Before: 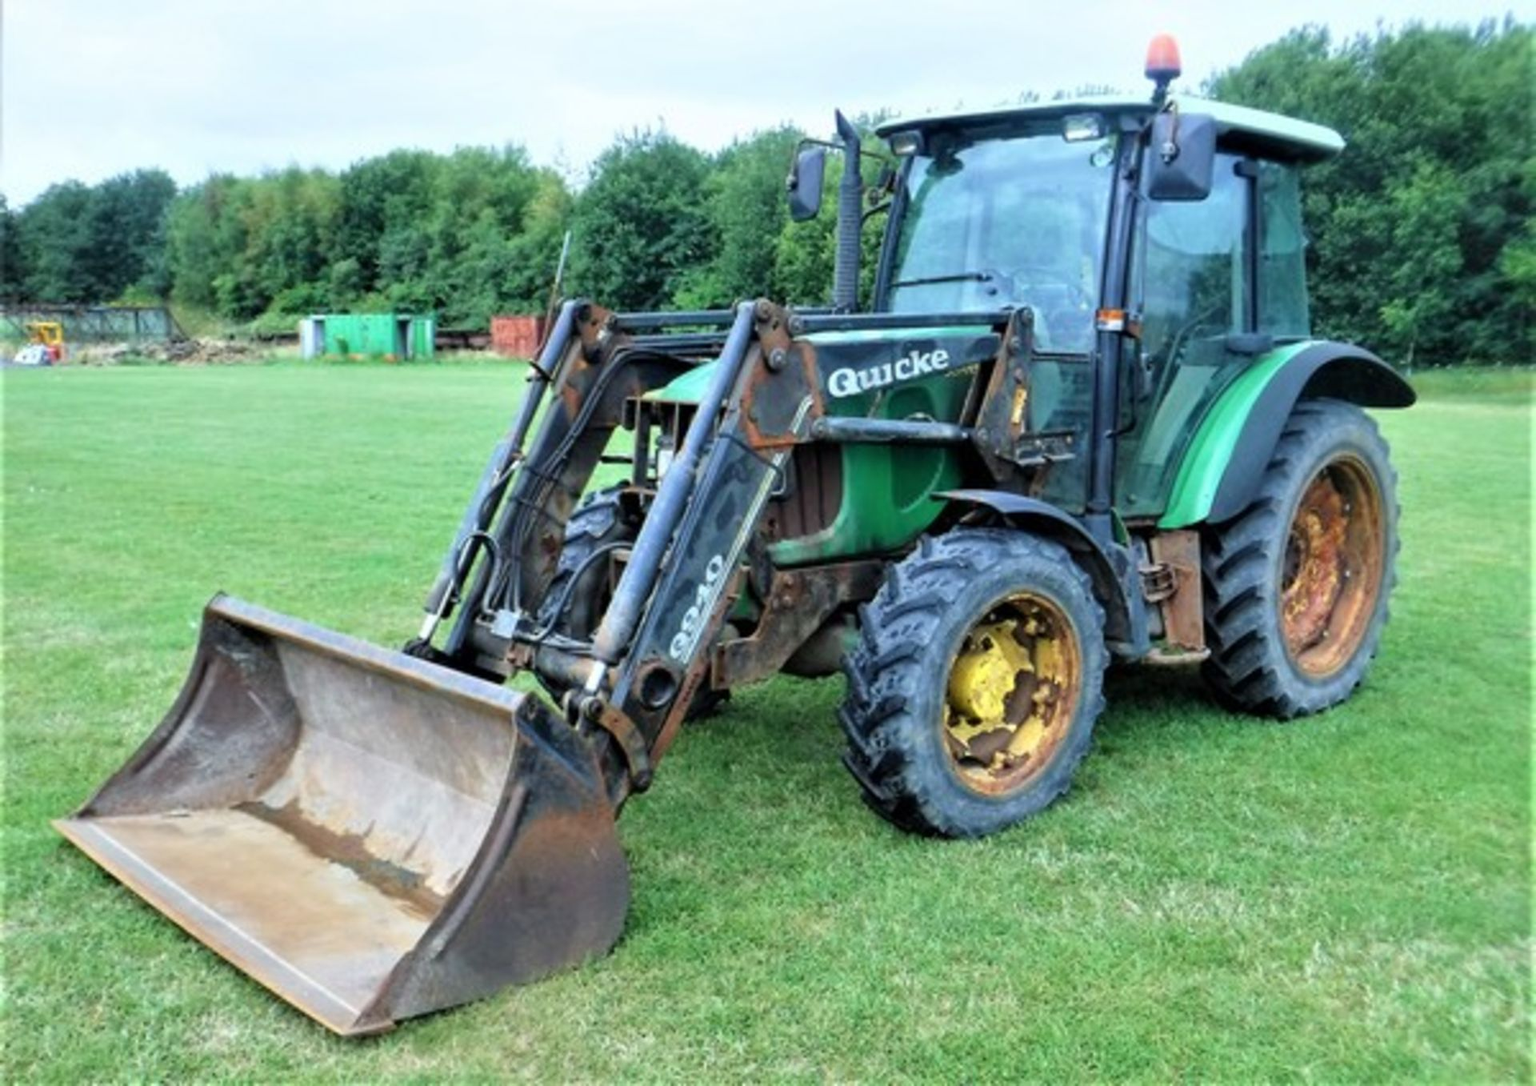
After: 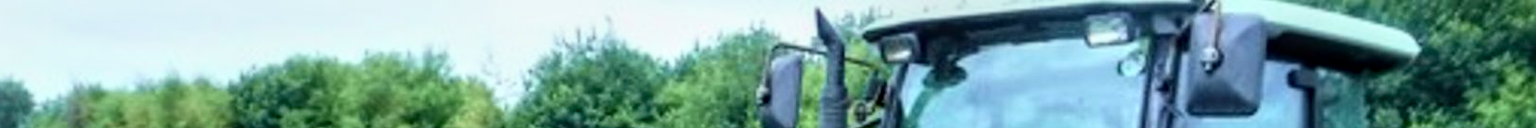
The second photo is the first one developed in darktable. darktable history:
crop and rotate: left 9.644%, top 9.491%, right 6.021%, bottom 80.509%
tone curve: curves: ch0 [(0, 0) (0.058, 0.027) (0.214, 0.183) (0.304, 0.288) (0.522, 0.549) (0.658, 0.7) (0.741, 0.775) (0.844, 0.866) (0.986, 0.957)]; ch1 [(0, 0) (0.172, 0.123) (0.312, 0.296) (0.437, 0.429) (0.471, 0.469) (0.502, 0.5) (0.513, 0.515) (0.572, 0.603) (0.617, 0.653) (0.68, 0.724) (0.889, 0.924) (1, 1)]; ch2 [(0, 0) (0.411, 0.424) (0.489, 0.49) (0.502, 0.5) (0.517, 0.519) (0.549, 0.578) (0.604, 0.628) (0.693, 0.686) (1, 1)], color space Lab, independent channels, preserve colors none
local contrast: detail 130%
